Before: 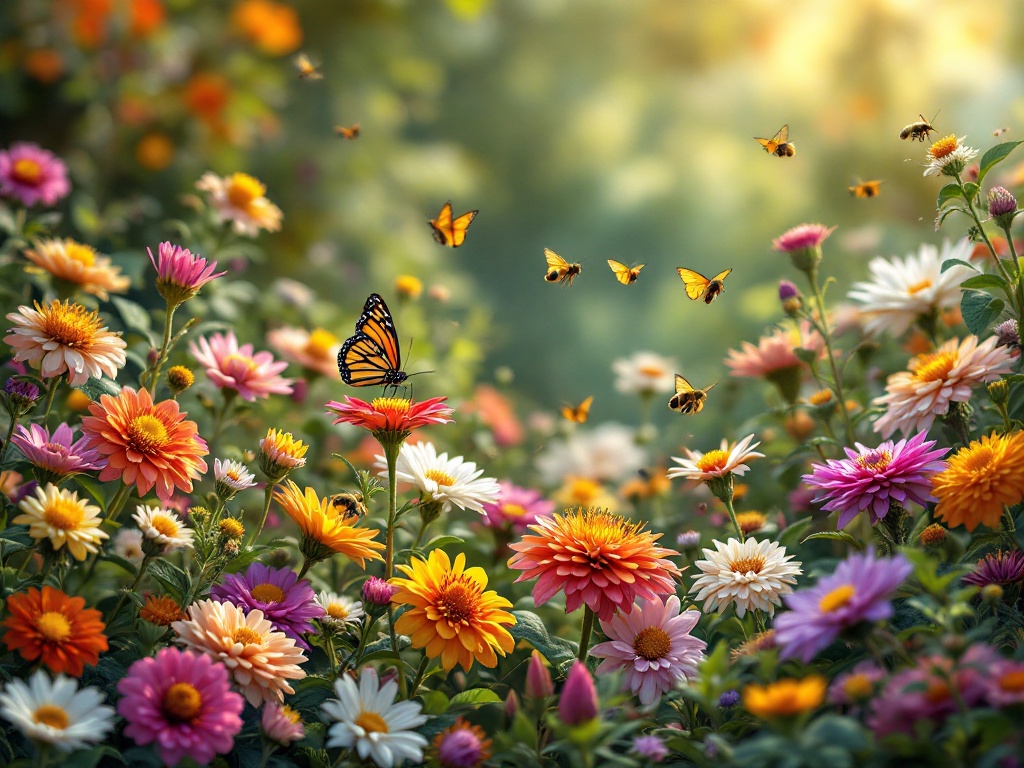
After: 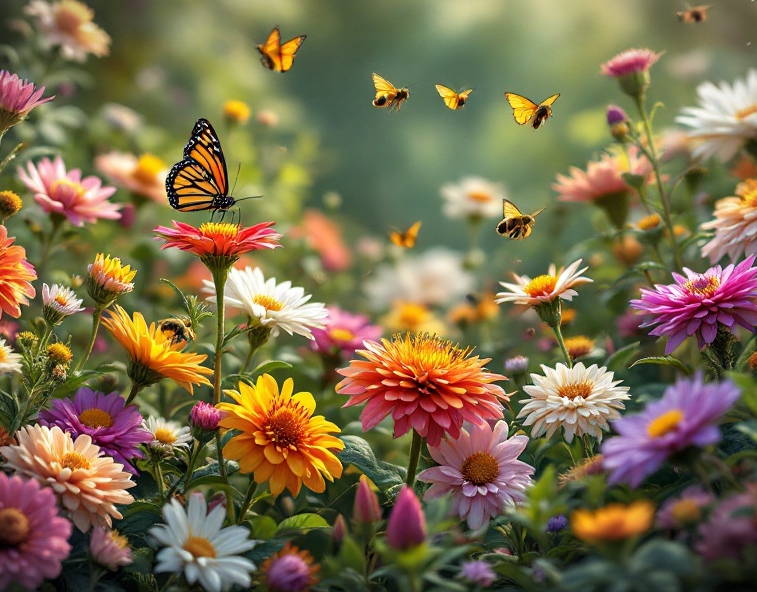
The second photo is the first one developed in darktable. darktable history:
crop: left 16.871%, top 22.857%, right 9.116%
vignetting: fall-off start 100%, brightness -0.282, width/height ratio 1.31
